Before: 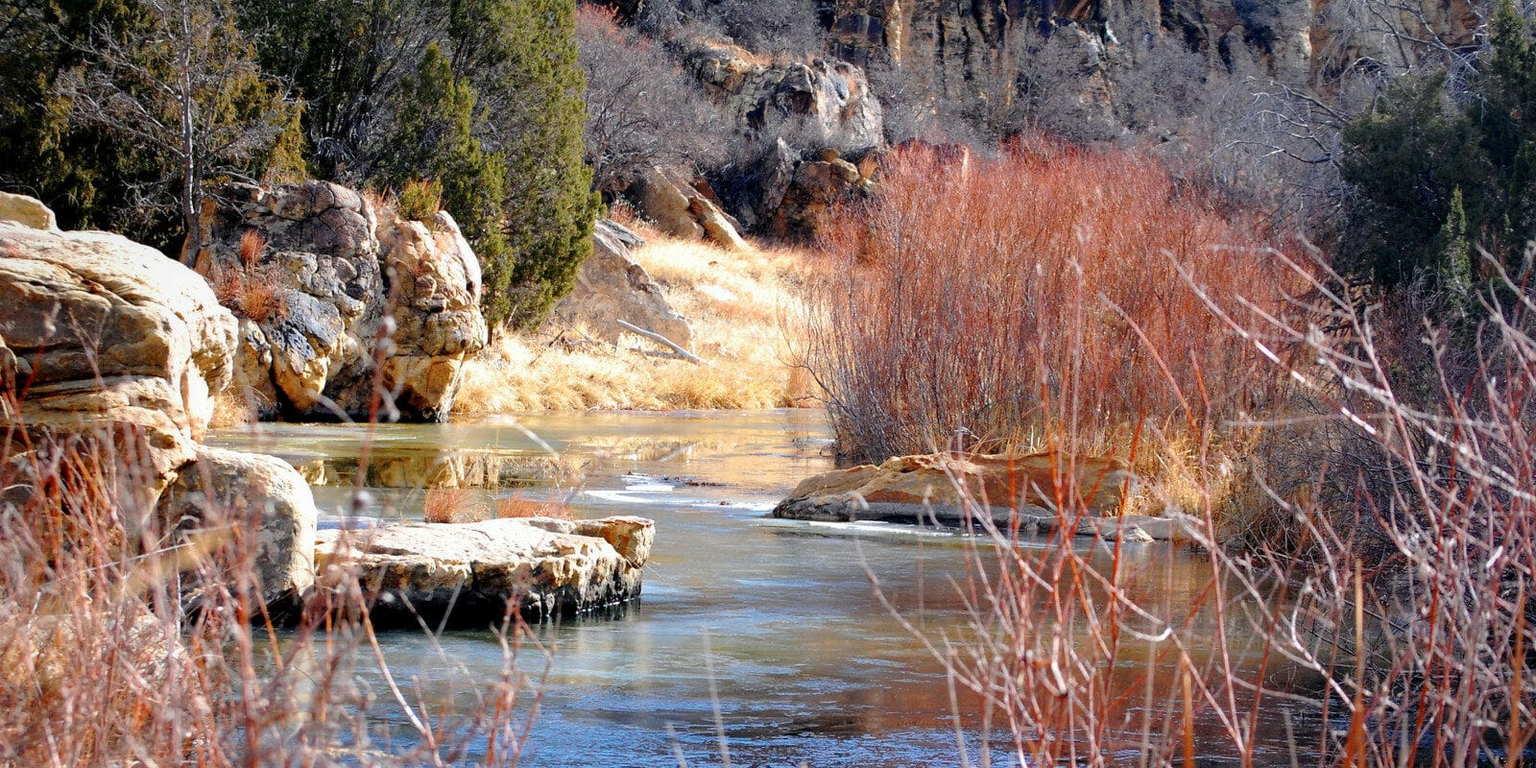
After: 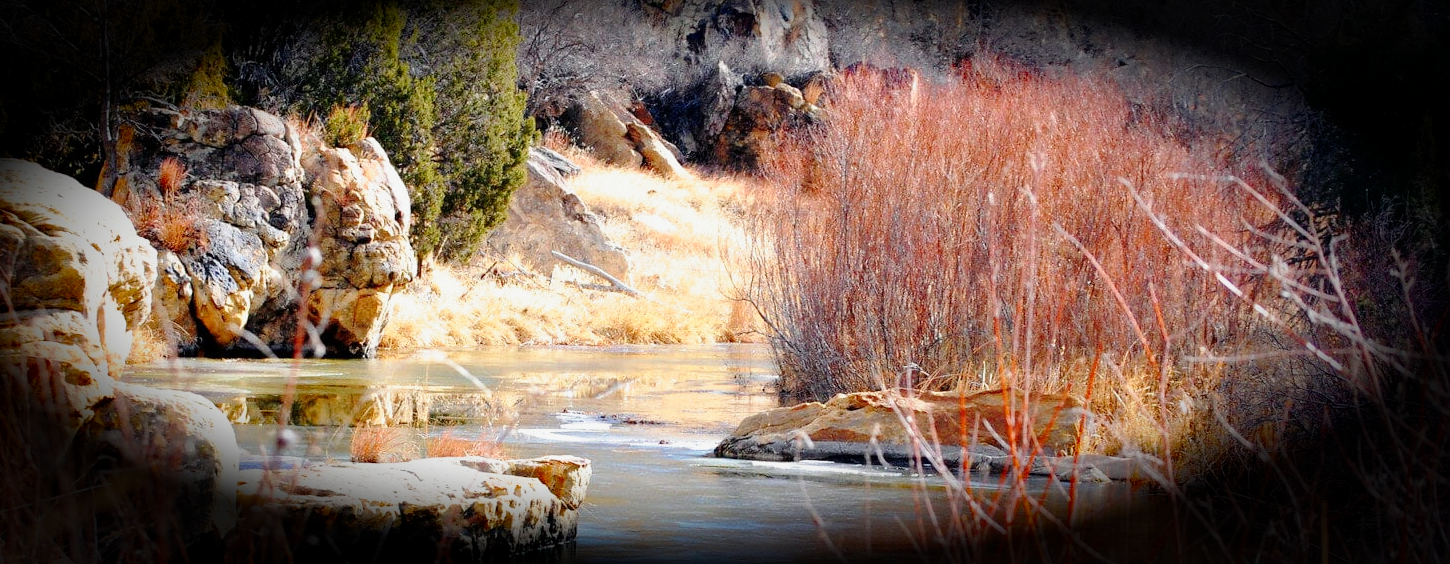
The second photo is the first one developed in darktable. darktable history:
tone curve: curves: ch0 [(0, 0) (0.091, 0.077) (0.389, 0.458) (0.745, 0.82) (0.844, 0.908) (0.909, 0.942) (1, 0.973)]; ch1 [(0, 0) (0.437, 0.404) (0.5, 0.5) (0.529, 0.556) (0.58, 0.603) (0.616, 0.649) (1, 1)]; ch2 [(0, 0) (0.442, 0.415) (0.5, 0.5) (0.535, 0.557) (0.585, 0.62) (1, 1)], preserve colors none
crop: left 5.718%, top 10.372%, right 3.643%, bottom 19.055%
vignetting: fall-off start 66.68%, fall-off radius 39.59%, brightness -0.992, saturation 0.49, center (-0.032, -0.048), automatic ratio true, width/height ratio 0.666, dithering 16-bit output
